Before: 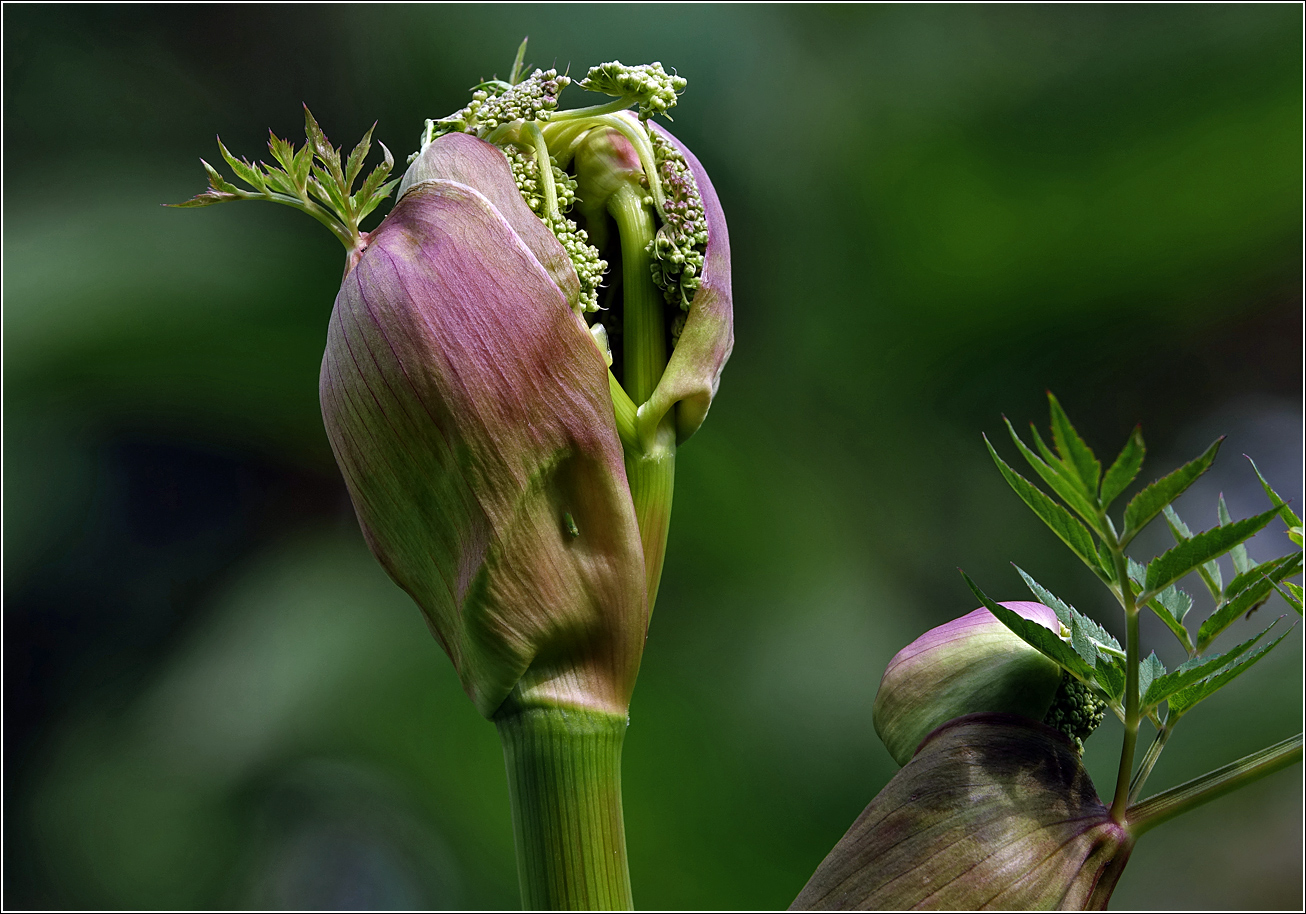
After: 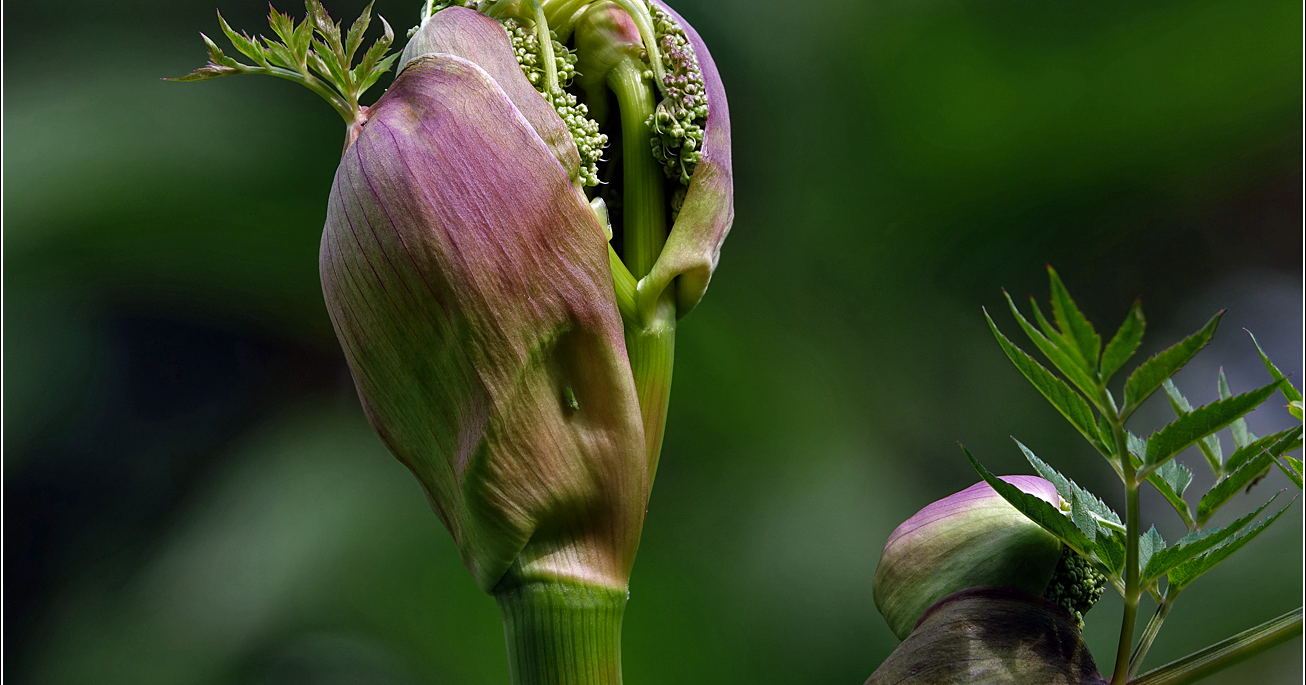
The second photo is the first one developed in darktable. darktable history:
crop: top 13.819%, bottom 11.169%
color zones: curves: ch0 [(0, 0.465) (0.092, 0.596) (0.289, 0.464) (0.429, 0.453) (0.571, 0.464) (0.714, 0.455) (0.857, 0.462) (1, 0.465)]
